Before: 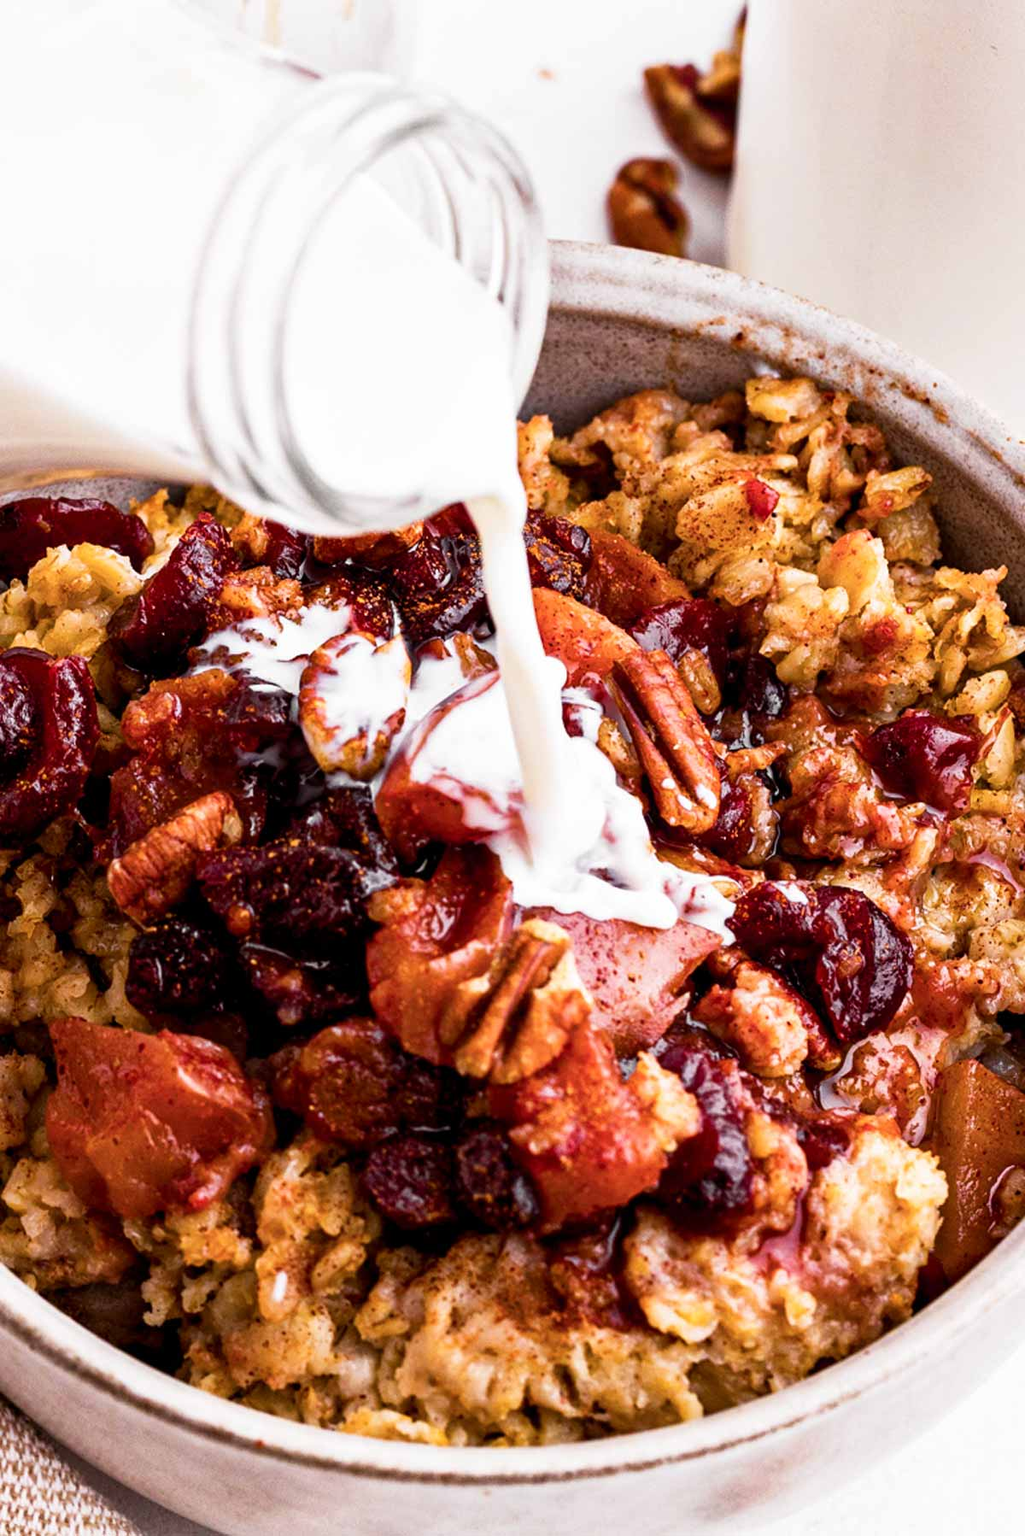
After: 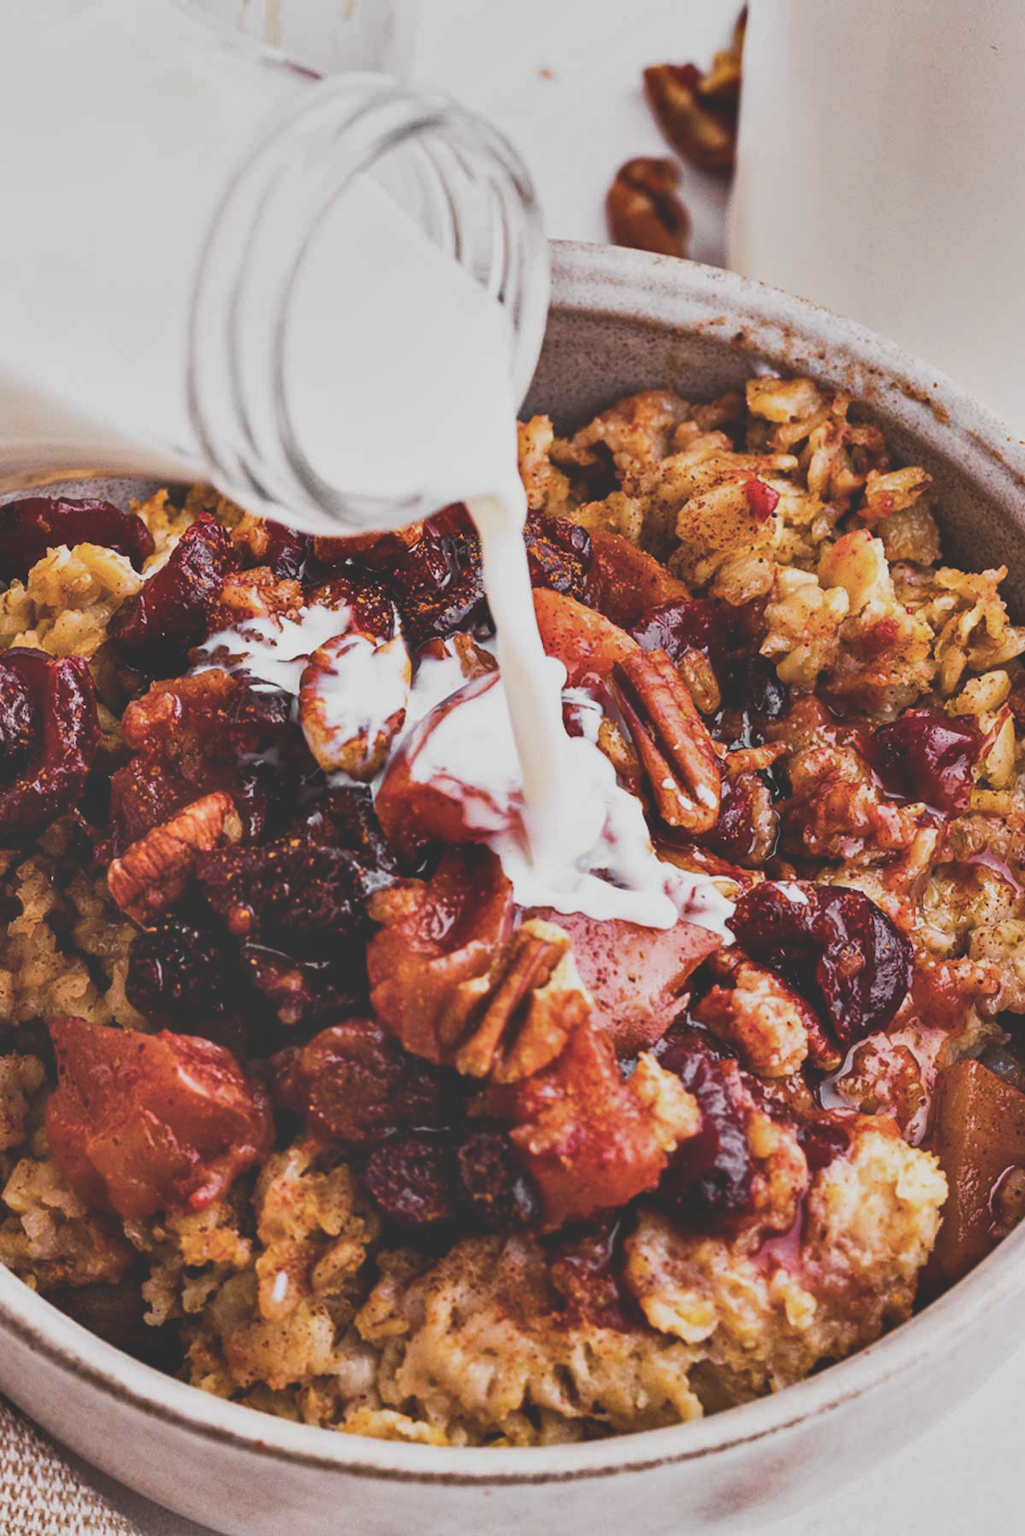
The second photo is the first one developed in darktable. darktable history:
shadows and highlights: shadows 47.66, highlights -42.92, soften with gaussian
exposure: black level correction -0.037, exposure -0.496 EV, compensate exposure bias true, compensate highlight preservation false
